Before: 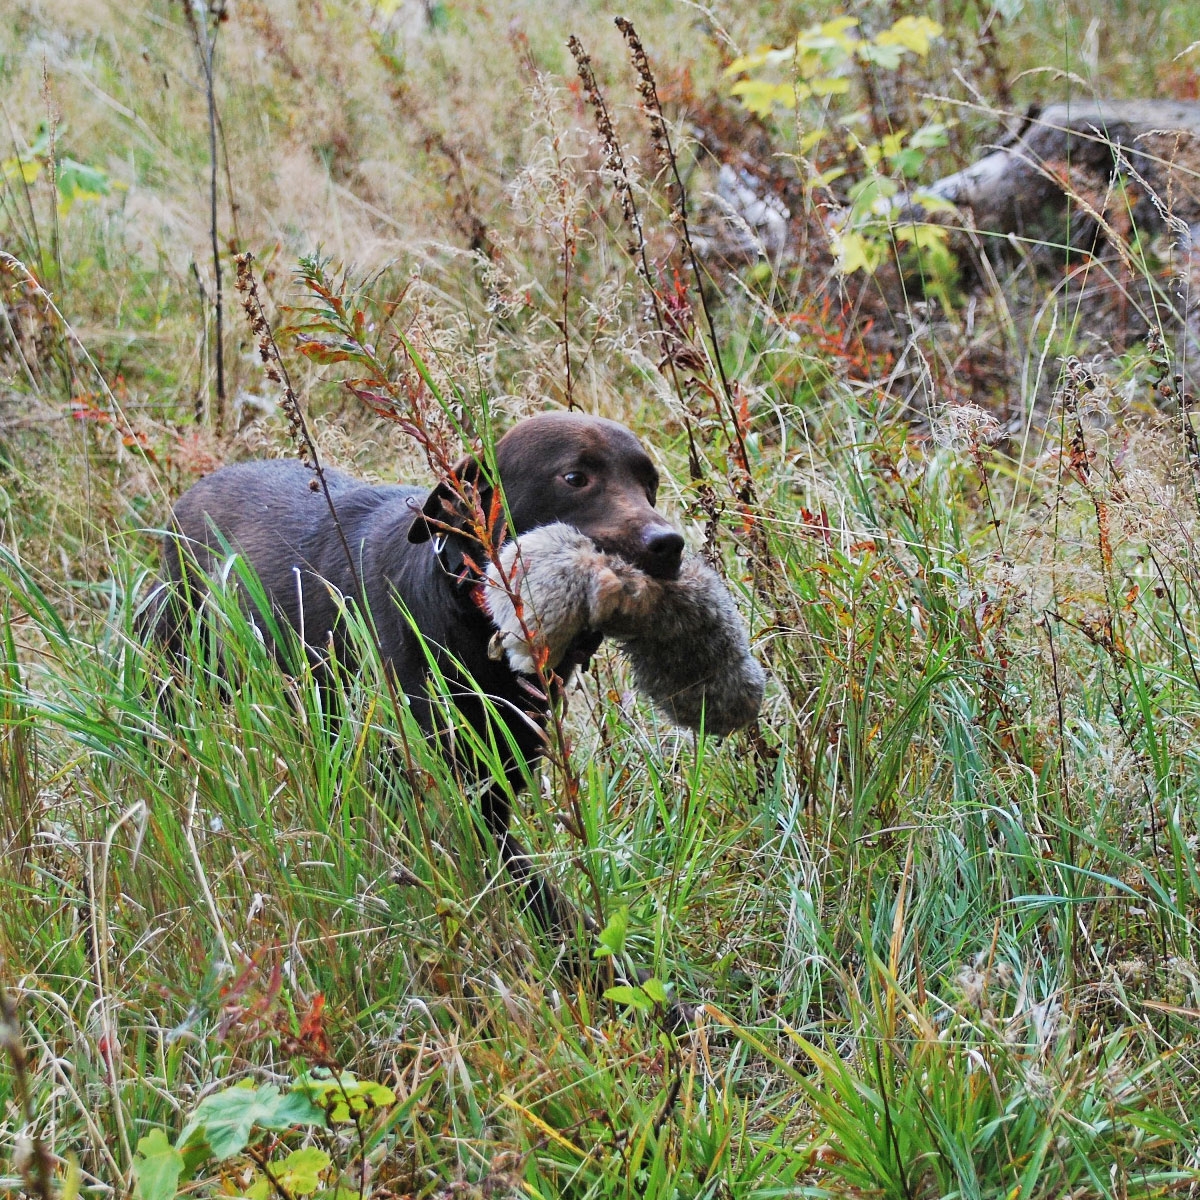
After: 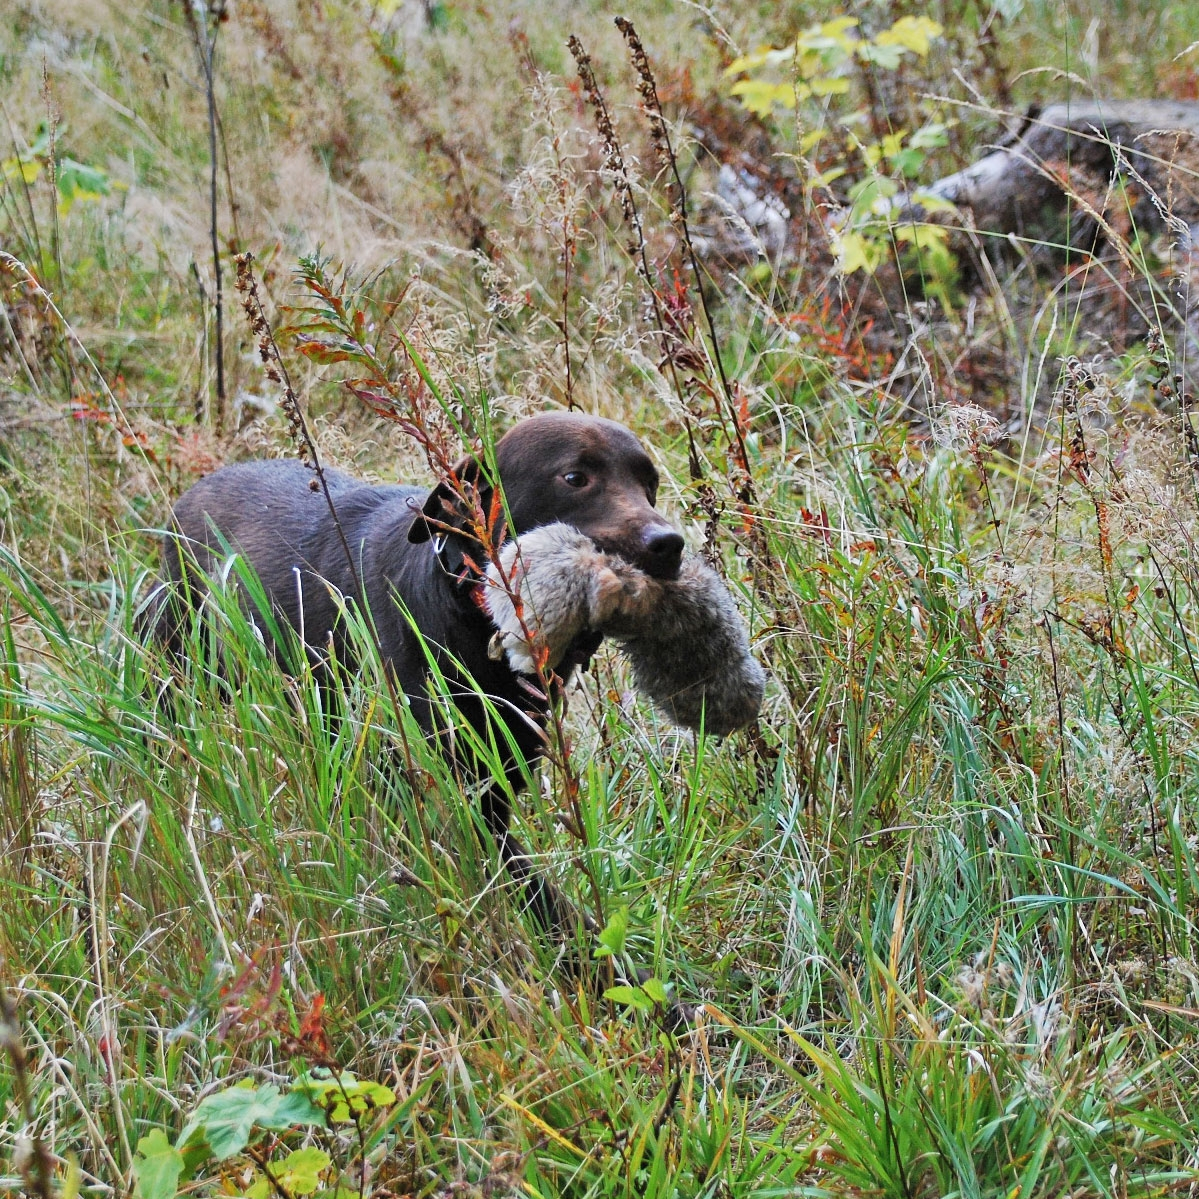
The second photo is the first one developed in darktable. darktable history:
shadows and highlights: shadows 58.53, highlights -60.52, highlights color adjustment 89.56%, soften with gaussian
crop: left 0.039%
